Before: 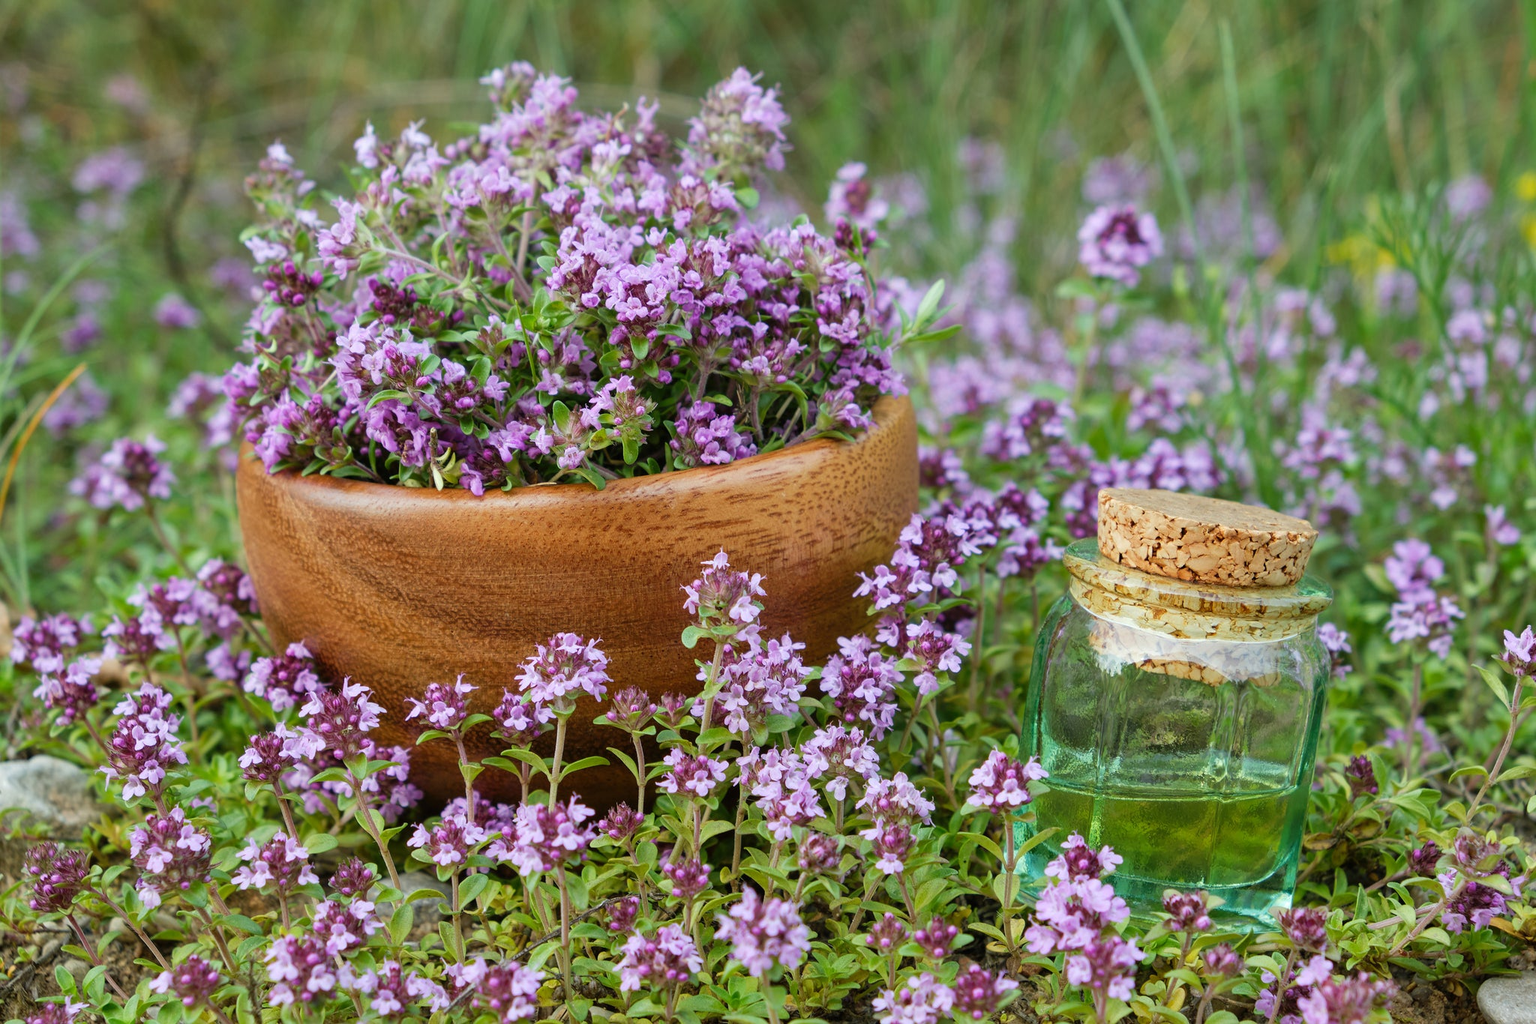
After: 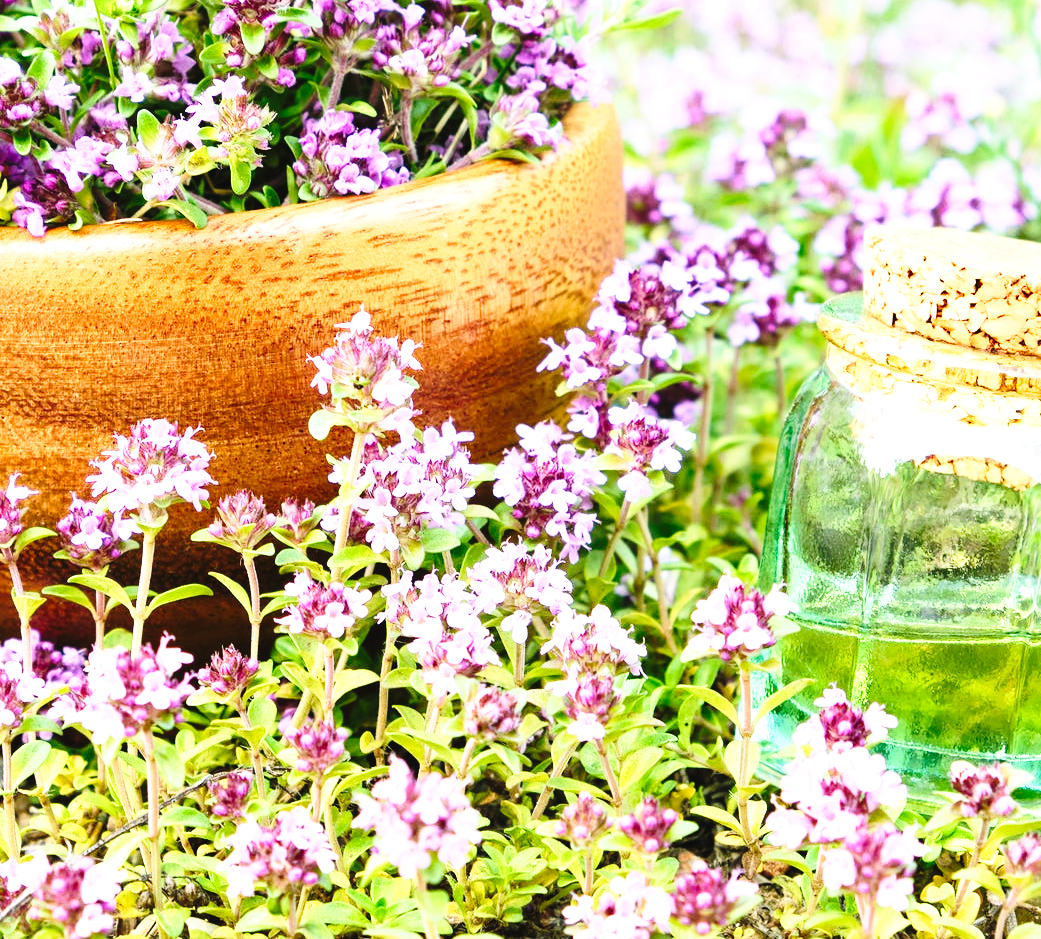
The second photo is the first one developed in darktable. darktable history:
exposure: black level correction 0, exposure 1.374 EV, compensate exposure bias true, compensate highlight preservation false
tone curve: curves: ch0 [(0, 0.023) (0.132, 0.075) (0.251, 0.186) (0.441, 0.476) (0.662, 0.757) (0.849, 0.927) (1, 0.99)]; ch1 [(0, 0) (0.447, 0.411) (0.483, 0.469) (0.498, 0.496) (0.518, 0.514) (0.561, 0.59) (0.606, 0.659) (0.657, 0.725) (0.869, 0.916) (1, 1)]; ch2 [(0, 0) (0.307, 0.315) (0.425, 0.438) (0.483, 0.477) (0.503, 0.503) (0.526, 0.553) (0.552, 0.601) (0.615, 0.669) (0.703, 0.797) (0.985, 0.966)], preserve colors none
crop and rotate: left 29.33%, top 31.248%, right 19.816%
shadows and highlights: shadows 1.88, highlights 39.75
